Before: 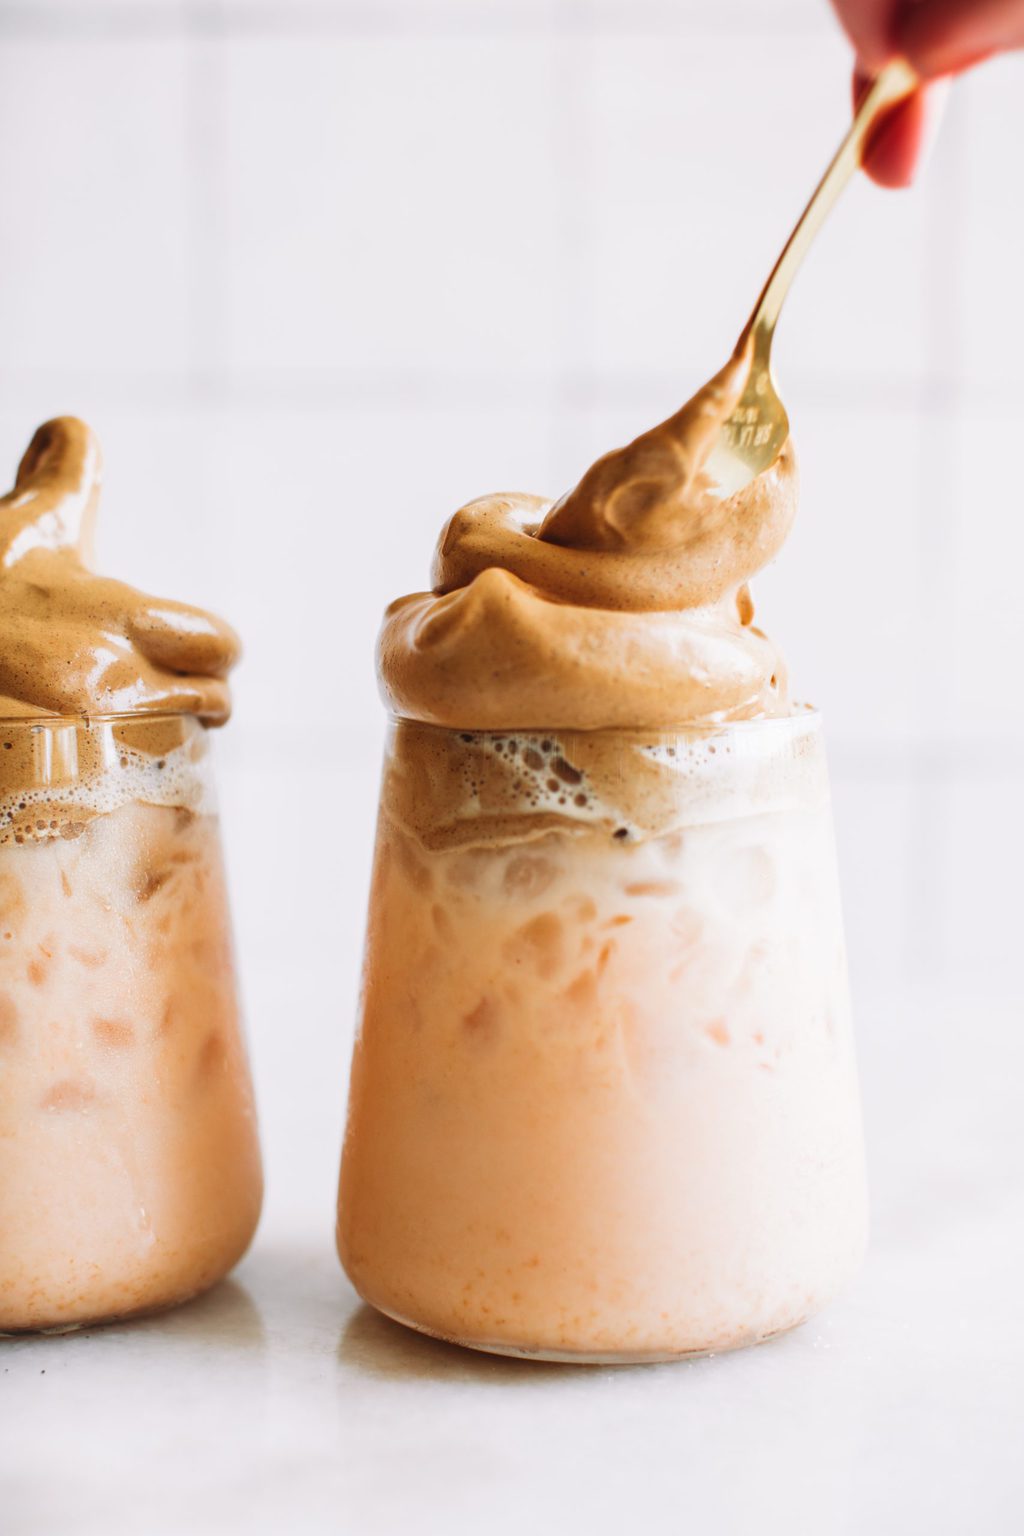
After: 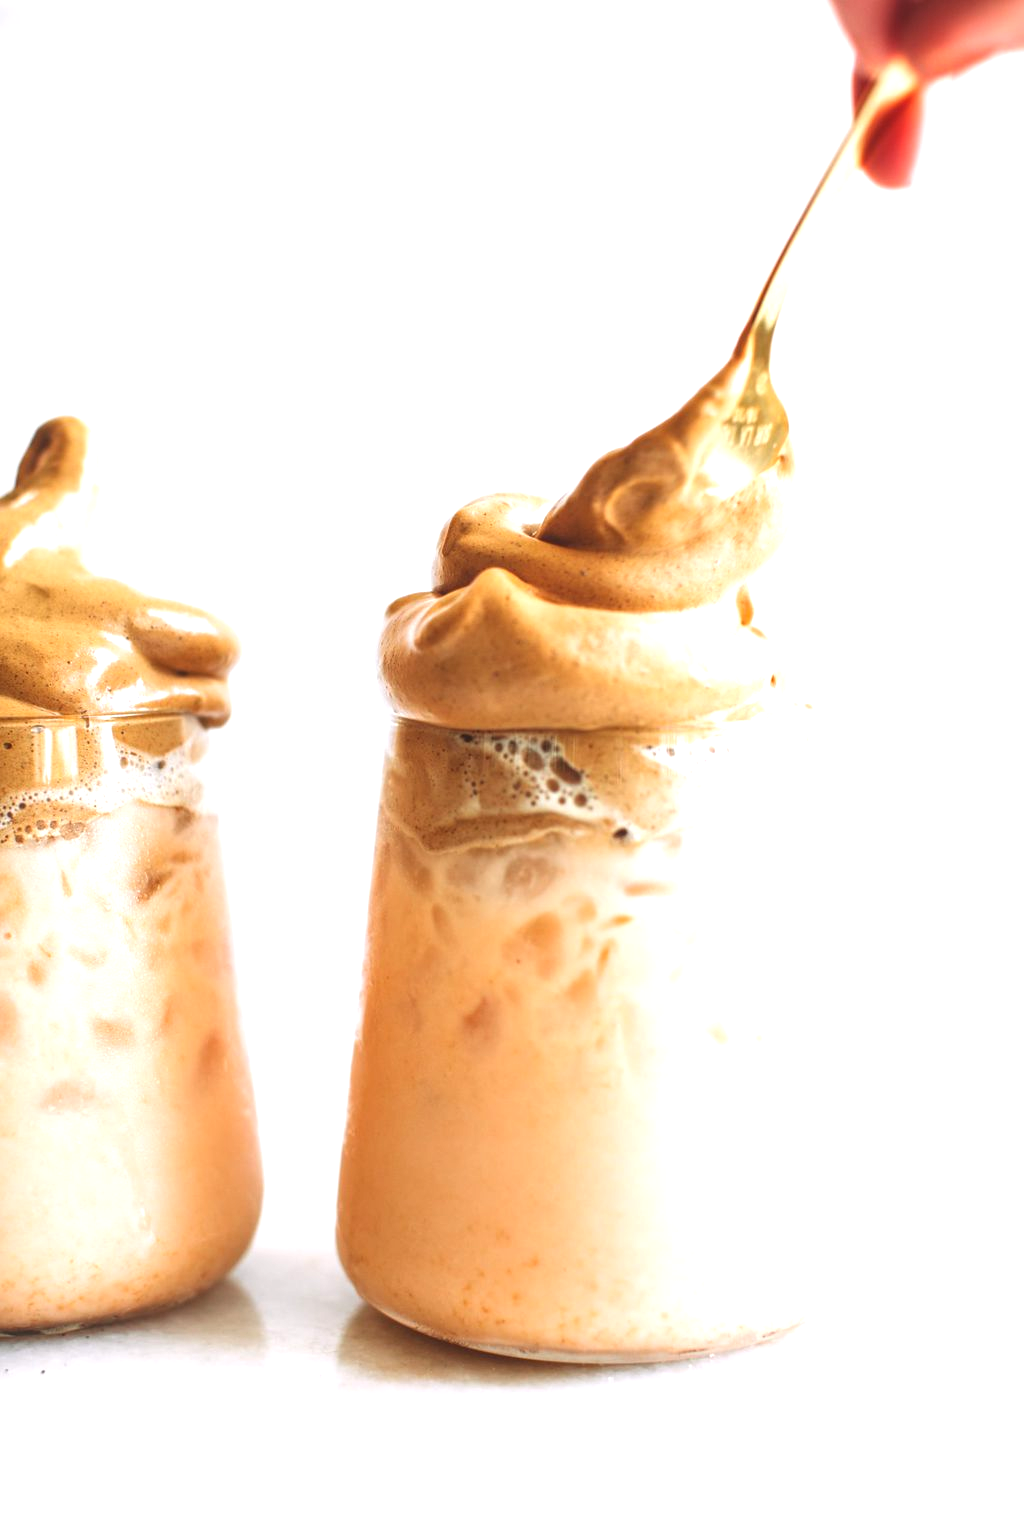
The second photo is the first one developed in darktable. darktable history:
local contrast: detail 110%
exposure: black level correction 0, exposure 0.701 EV, compensate highlight preservation false
